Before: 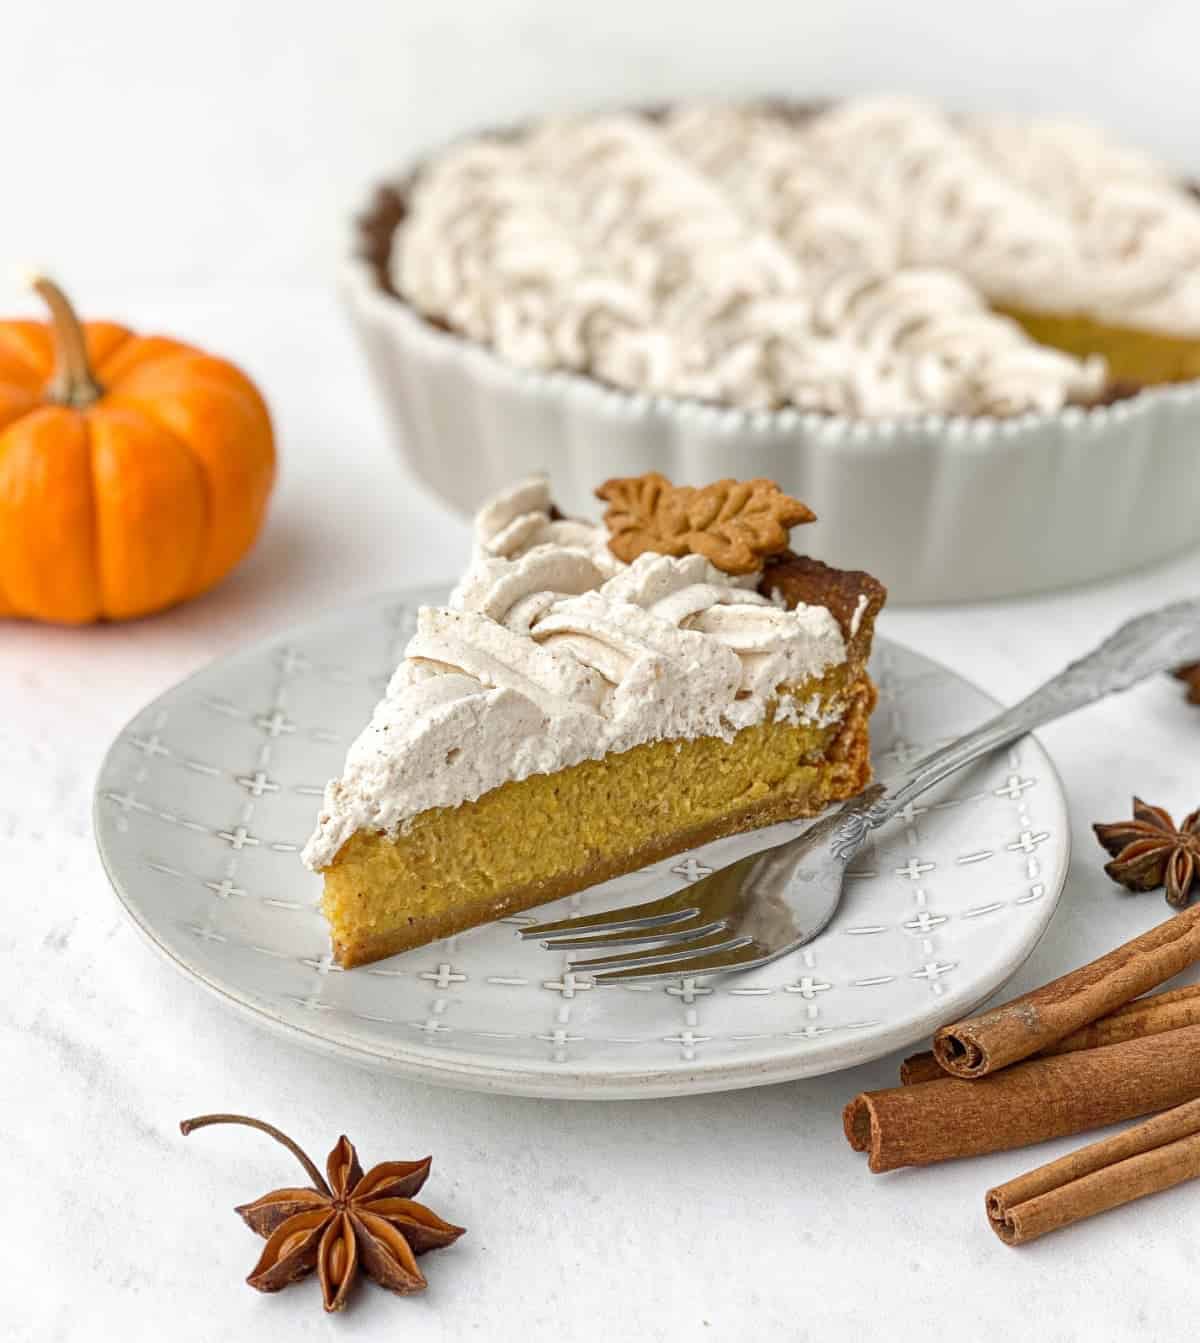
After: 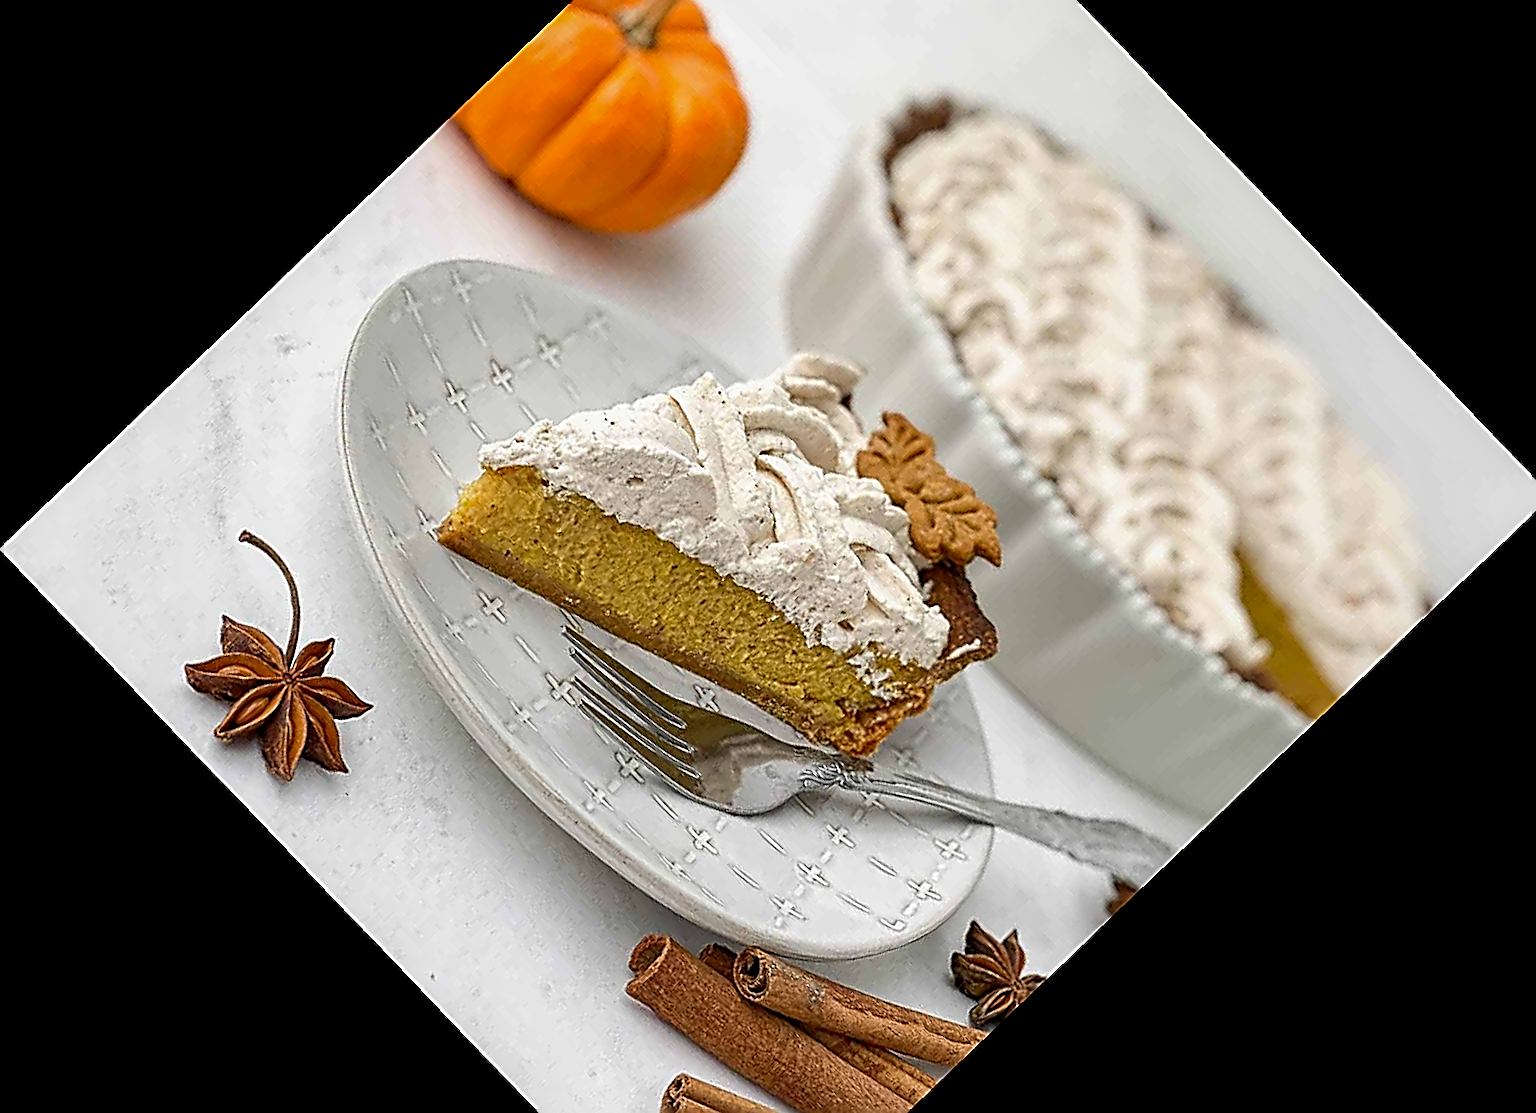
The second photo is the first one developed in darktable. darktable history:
crop and rotate: angle -46.26°, top 16.234%, right 0.912%, bottom 11.704%
sharpen: amount 2
local contrast: highlights 61%, shadows 106%, detail 107%, midtone range 0.529
